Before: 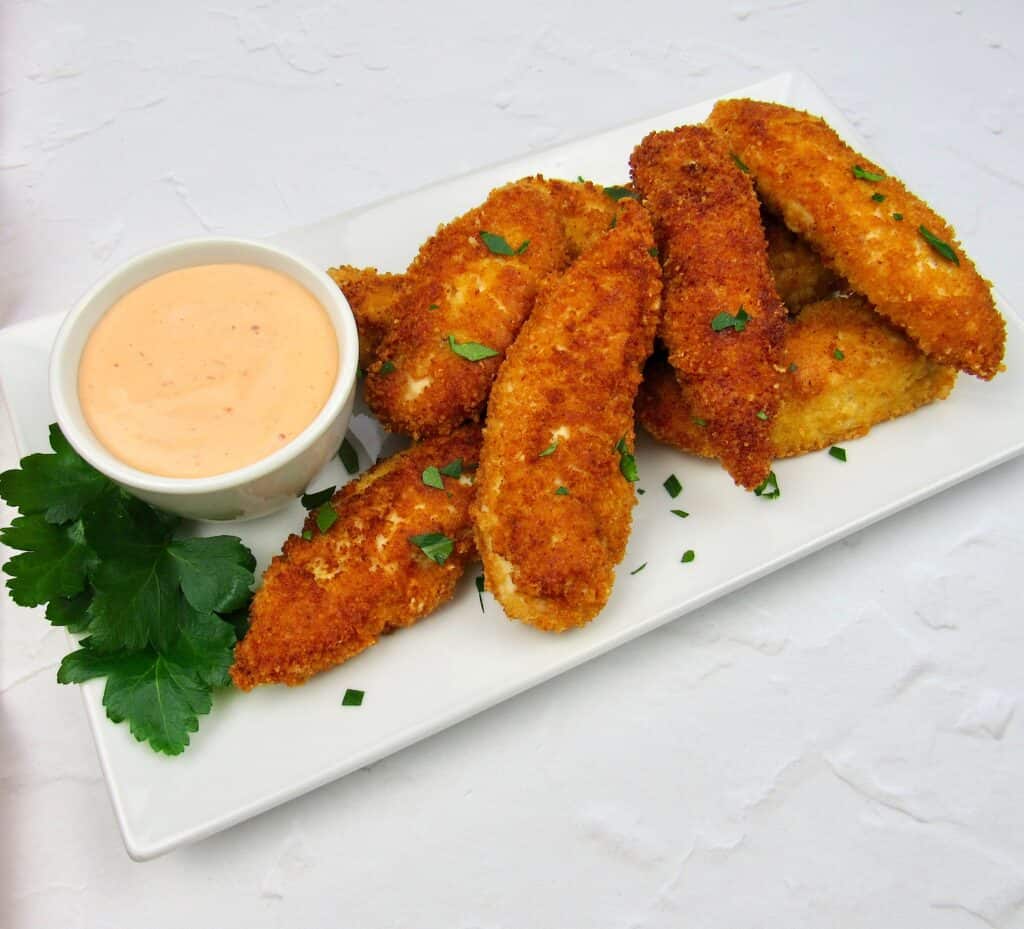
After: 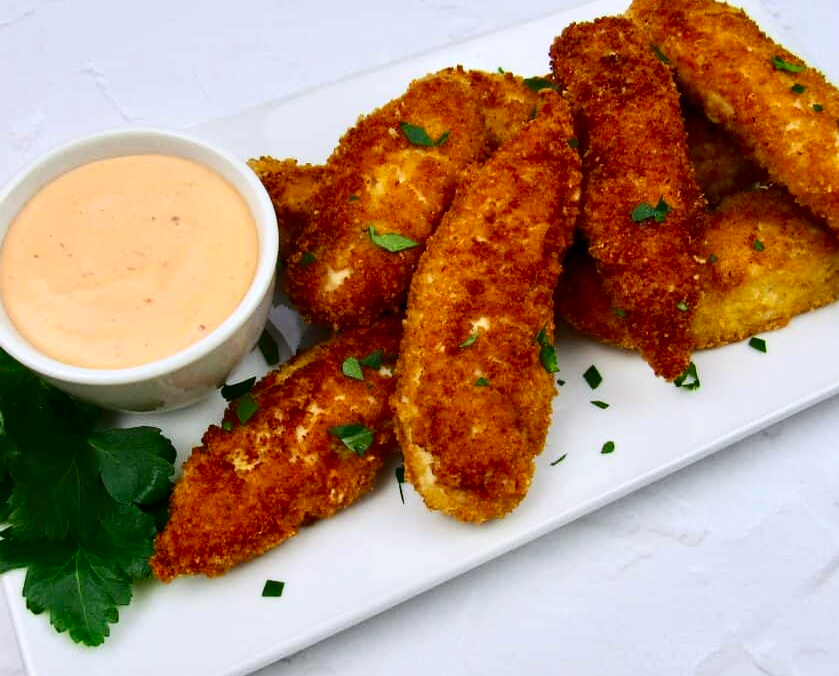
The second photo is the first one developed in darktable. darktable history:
white balance: red 0.984, blue 1.059
crop: left 7.856%, top 11.836%, right 10.12%, bottom 15.387%
shadows and highlights: shadows 29.32, highlights -29.32, low approximation 0.01, soften with gaussian
contrast brightness saturation: contrast 0.2, brightness -0.11, saturation 0.1
